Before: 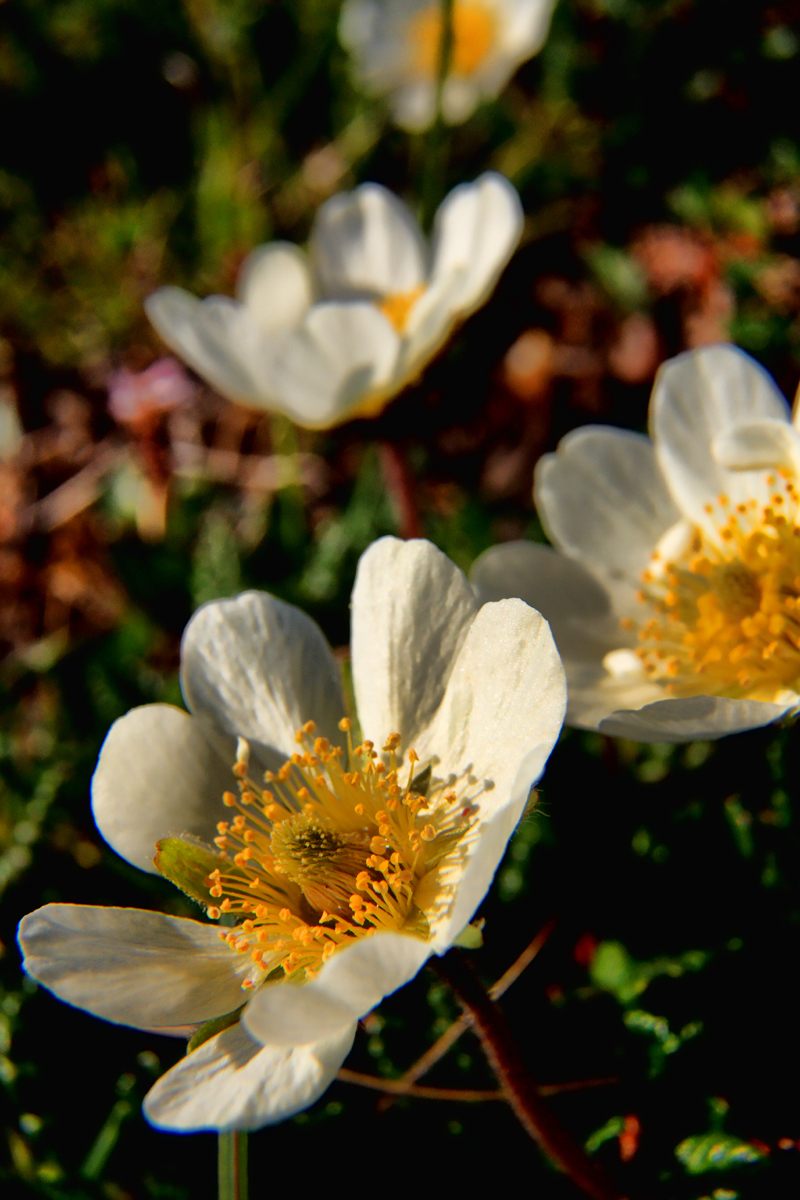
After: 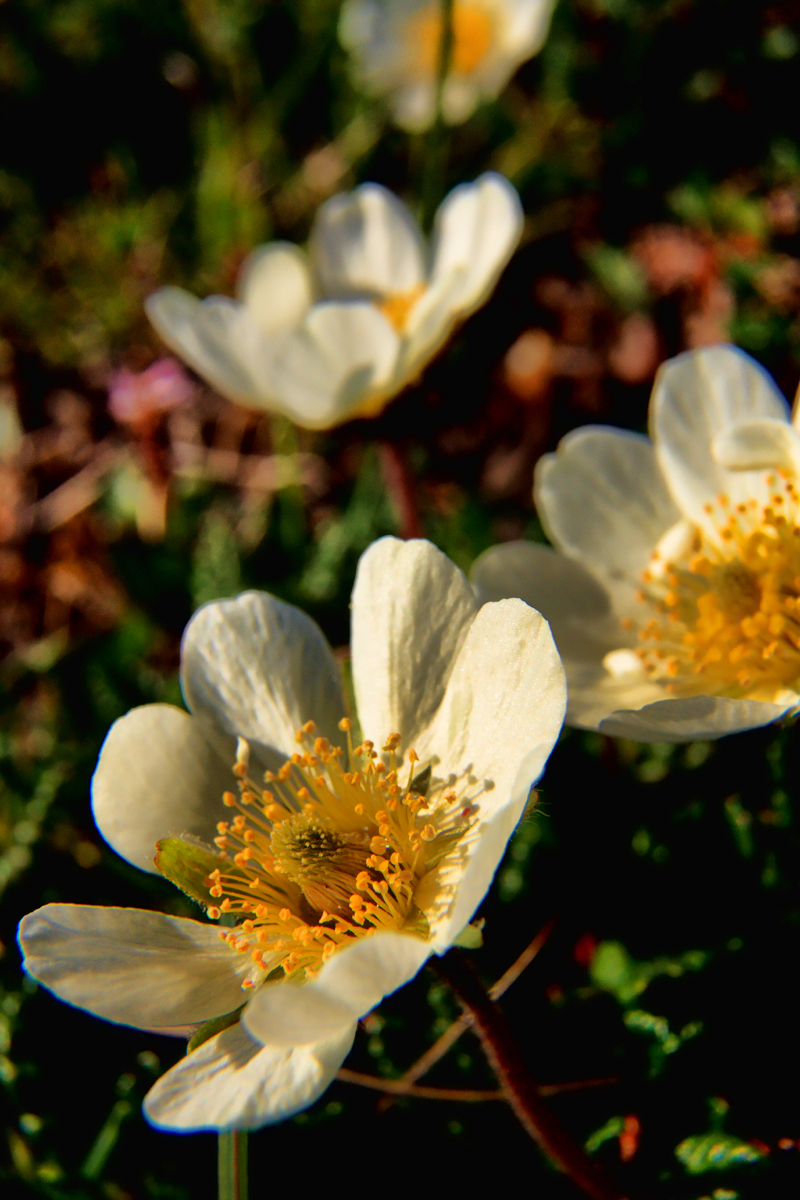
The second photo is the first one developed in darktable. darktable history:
velvia: strength 45.36%
